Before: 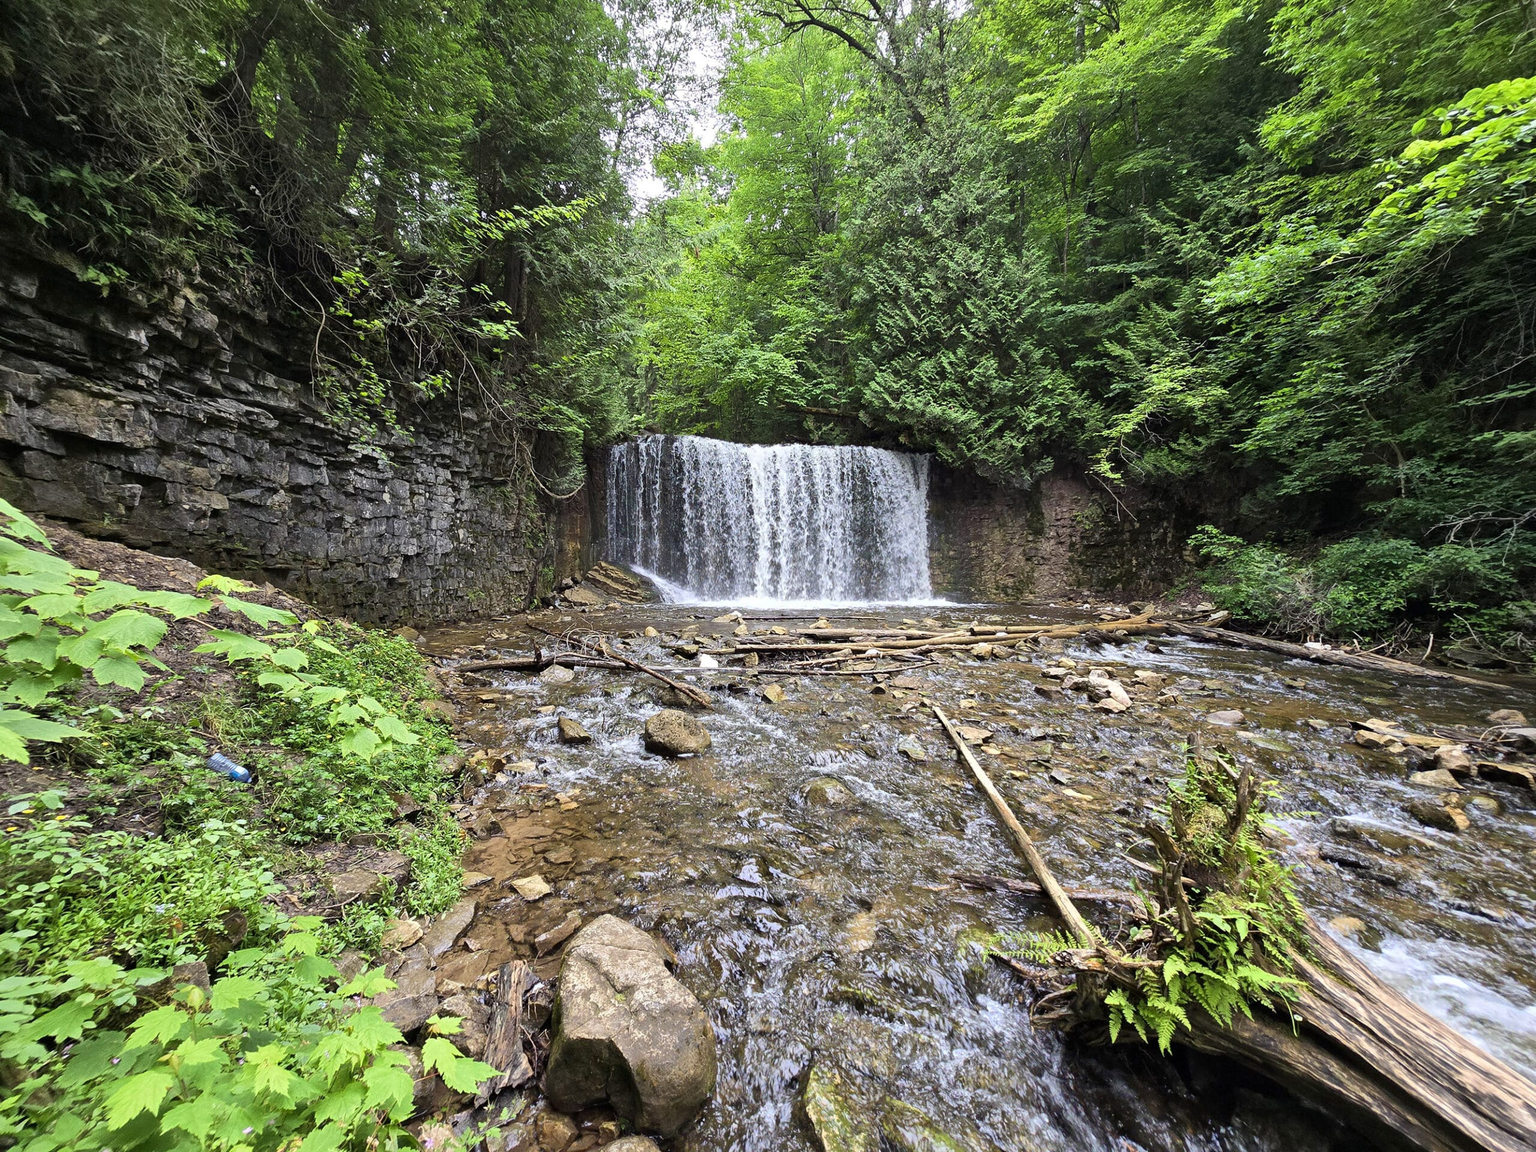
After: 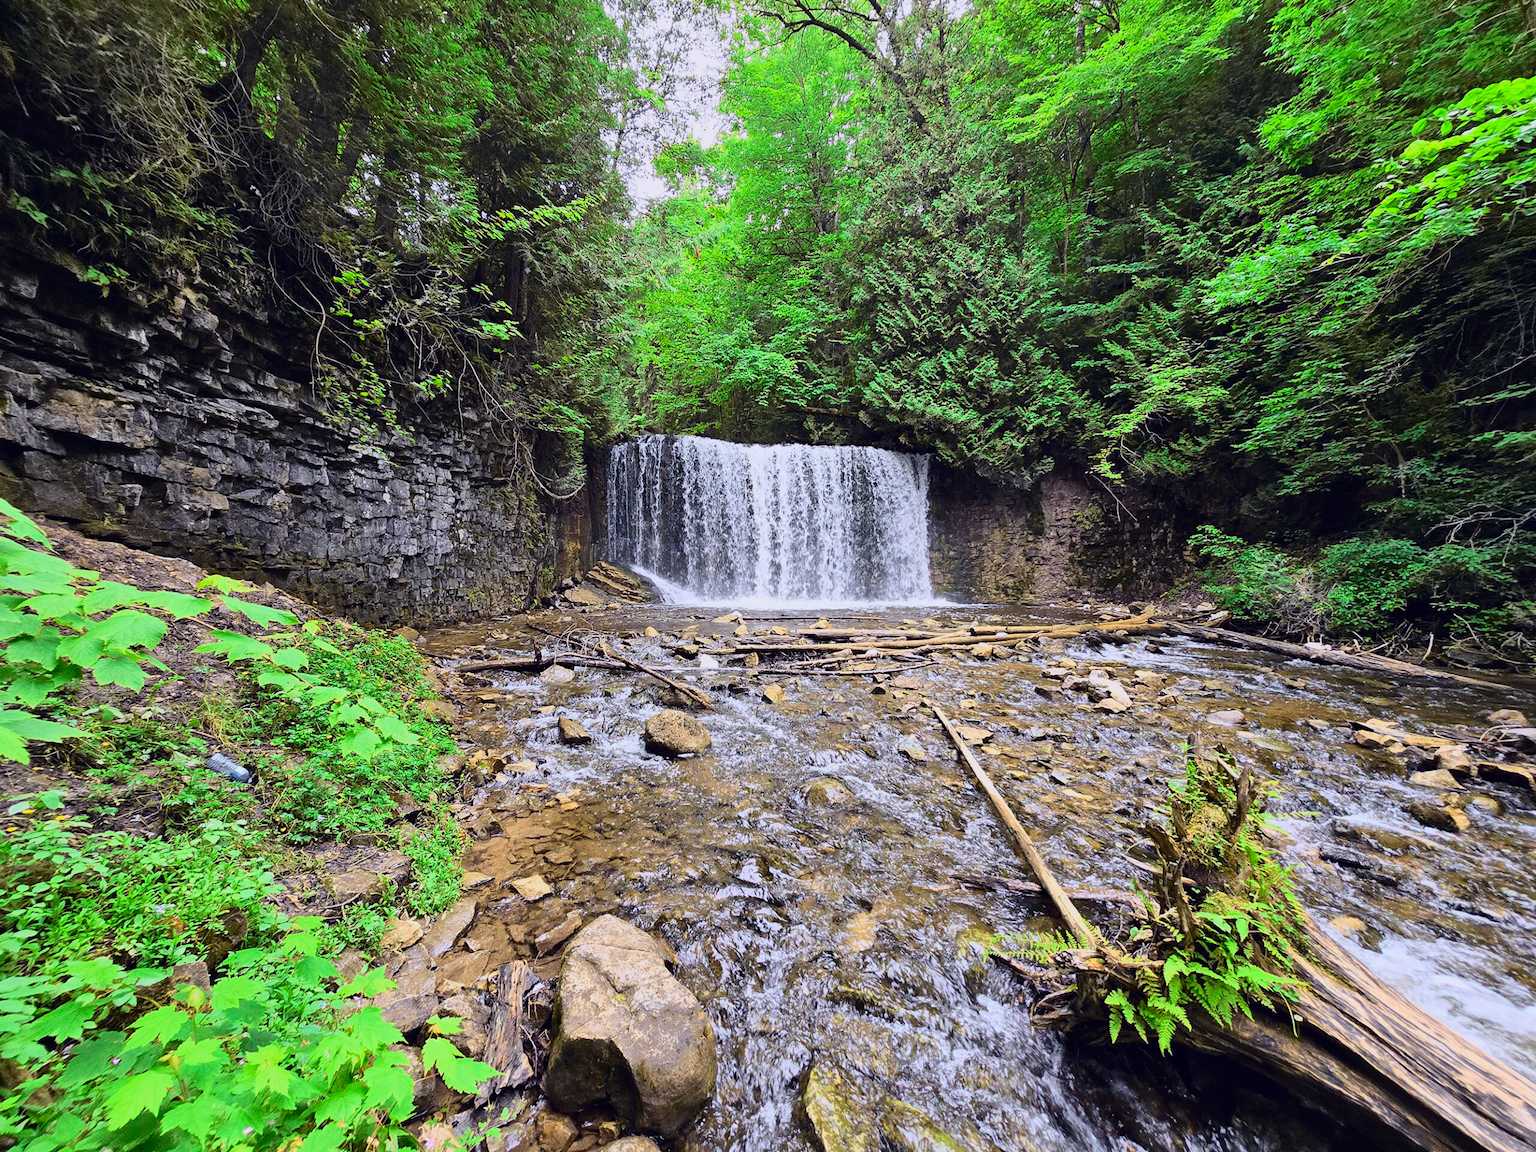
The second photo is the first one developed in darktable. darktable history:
tone curve: curves: ch0 [(0.003, 0.003) (0.104, 0.069) (0.236, 0.218) (0.401, 0.443) (0.495, 0.55) (0.625, 0.67) (0.819, 0.841) (0.96, 0.899)]; ch1 [(0, 0) (0.161, 0.092) (0.37, 0.302) (0.424, 0.402) (0.45, 0.466) (0.495, 0.506) (0.573, 0.571) (0.638, 0.641) (0.751, 0.741) (1, 1)]; ch2 [(0, 0) (0.352, 0.403) (0.466, 0.443) (0.524, 0.501) (0.56, 0.556) (1, 1)], color space Lab, independent channels, preserve colors none
